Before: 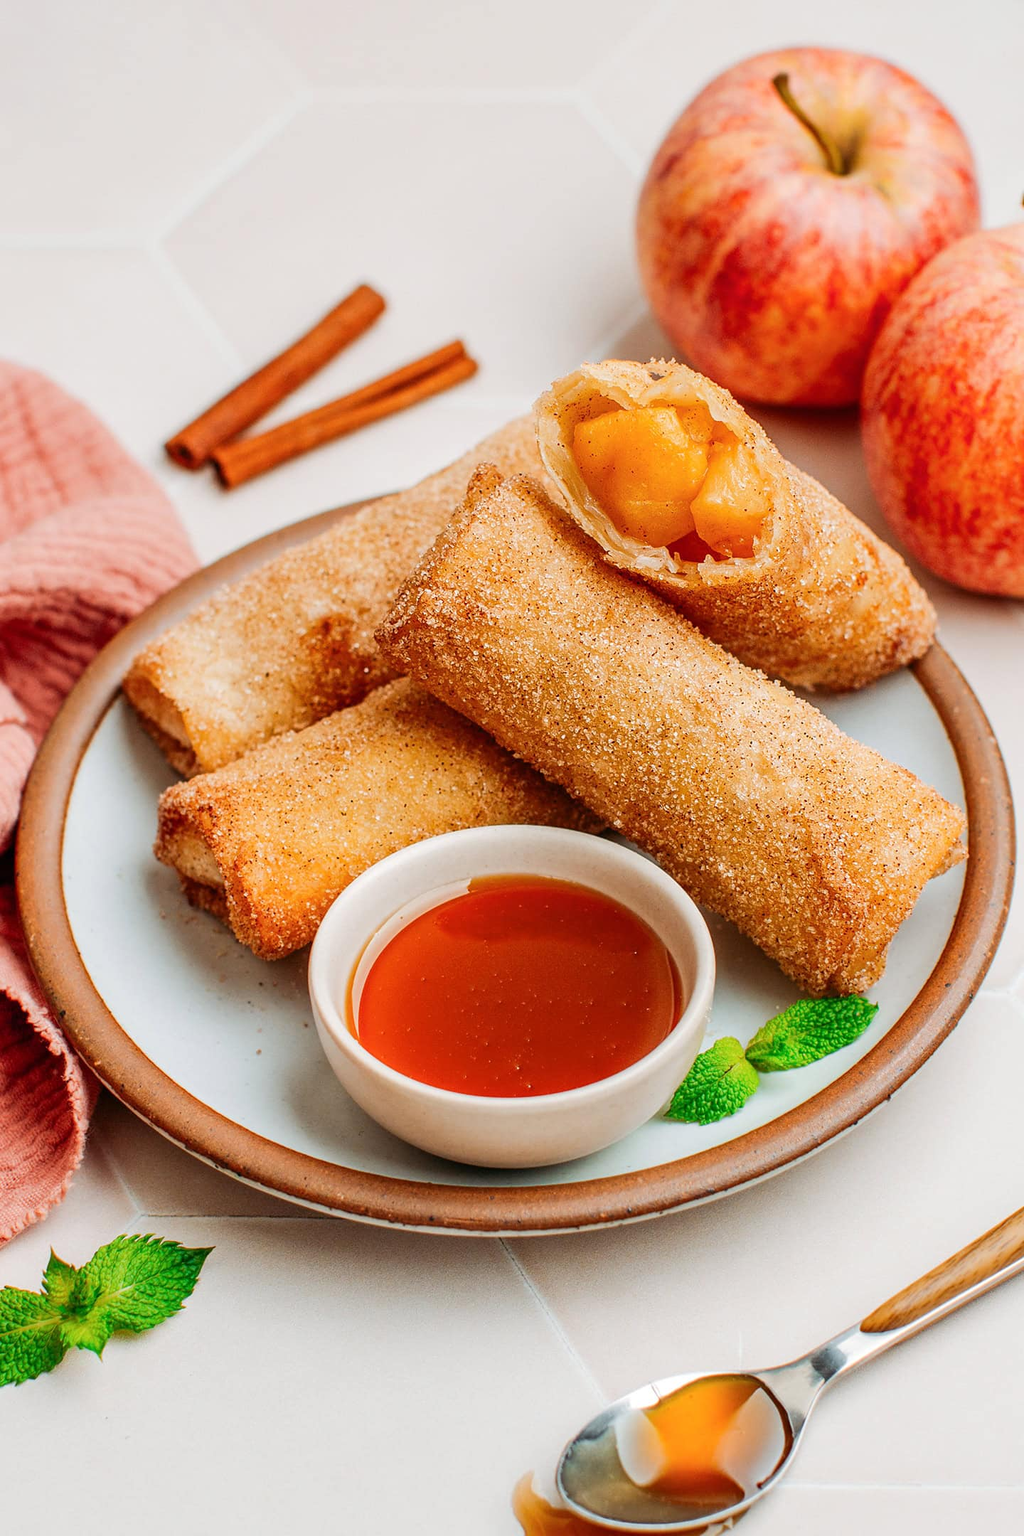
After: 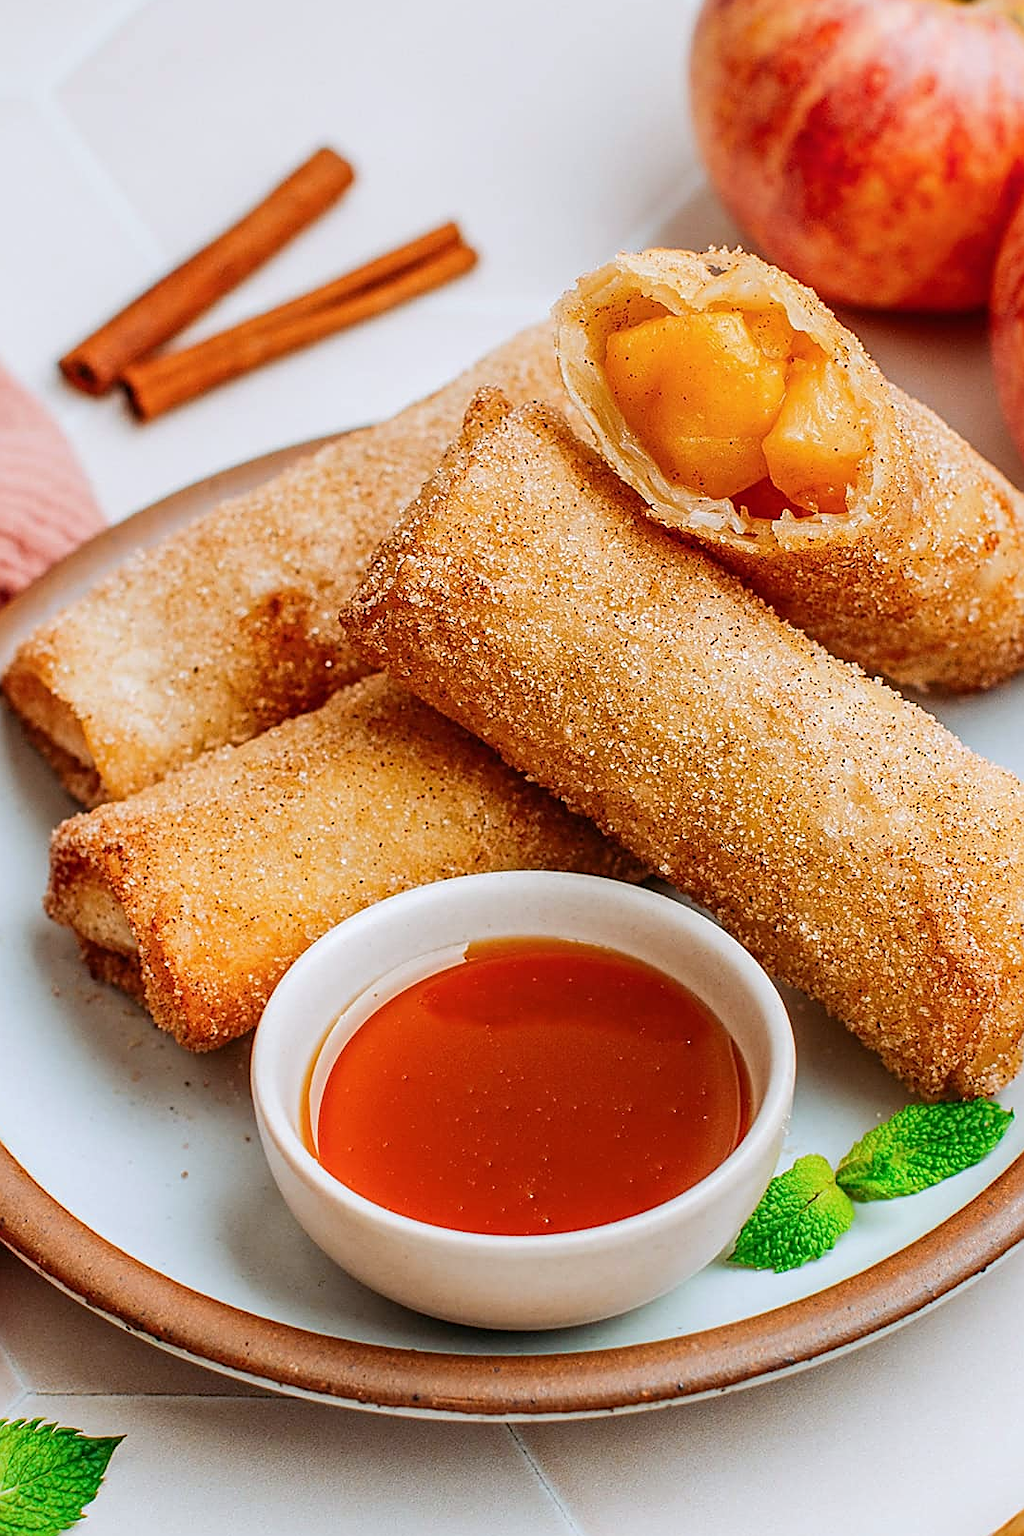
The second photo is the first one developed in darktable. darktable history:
sharpen: on, module defaults
white balance: red 0.974, blue 1.044
crop and rotate: left 11.831%, top 11.346%, right 13.429%, bottom 13.899%
